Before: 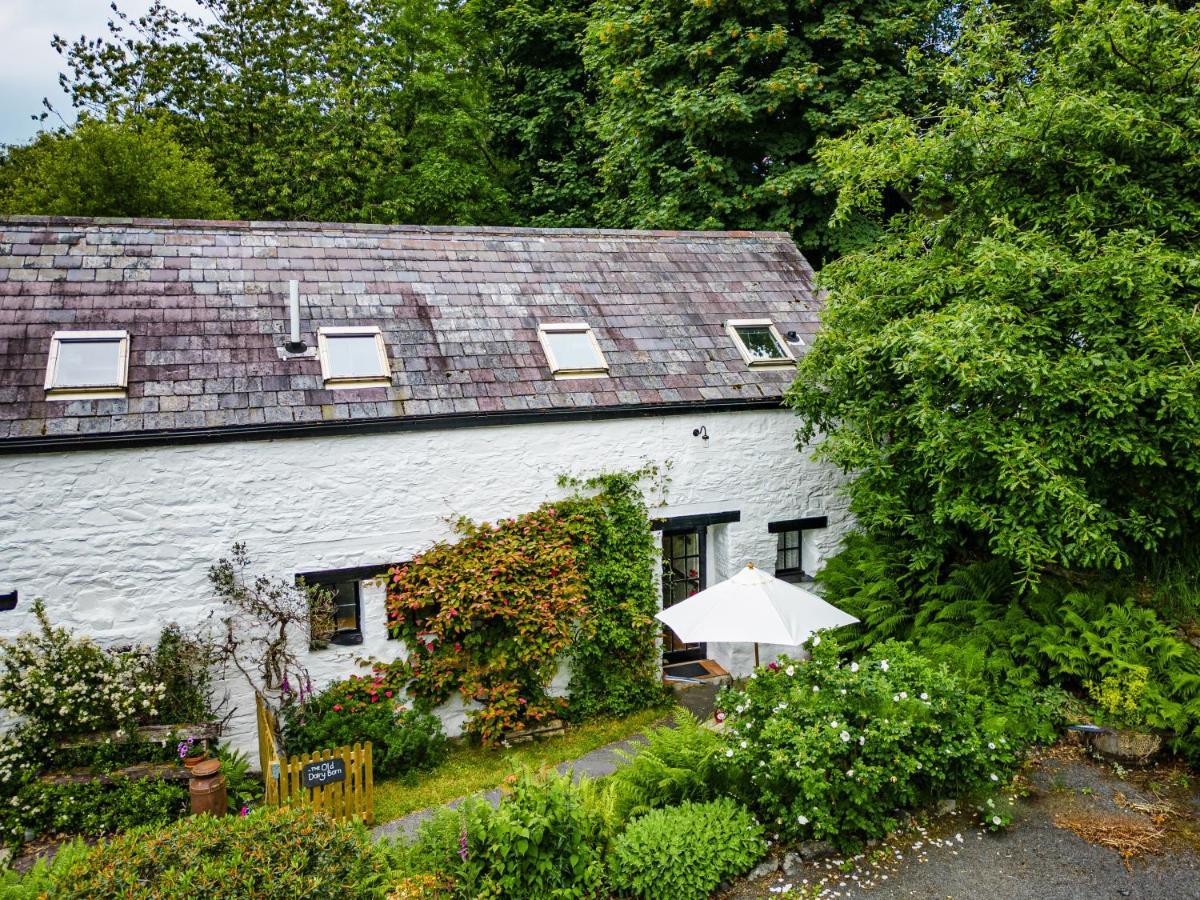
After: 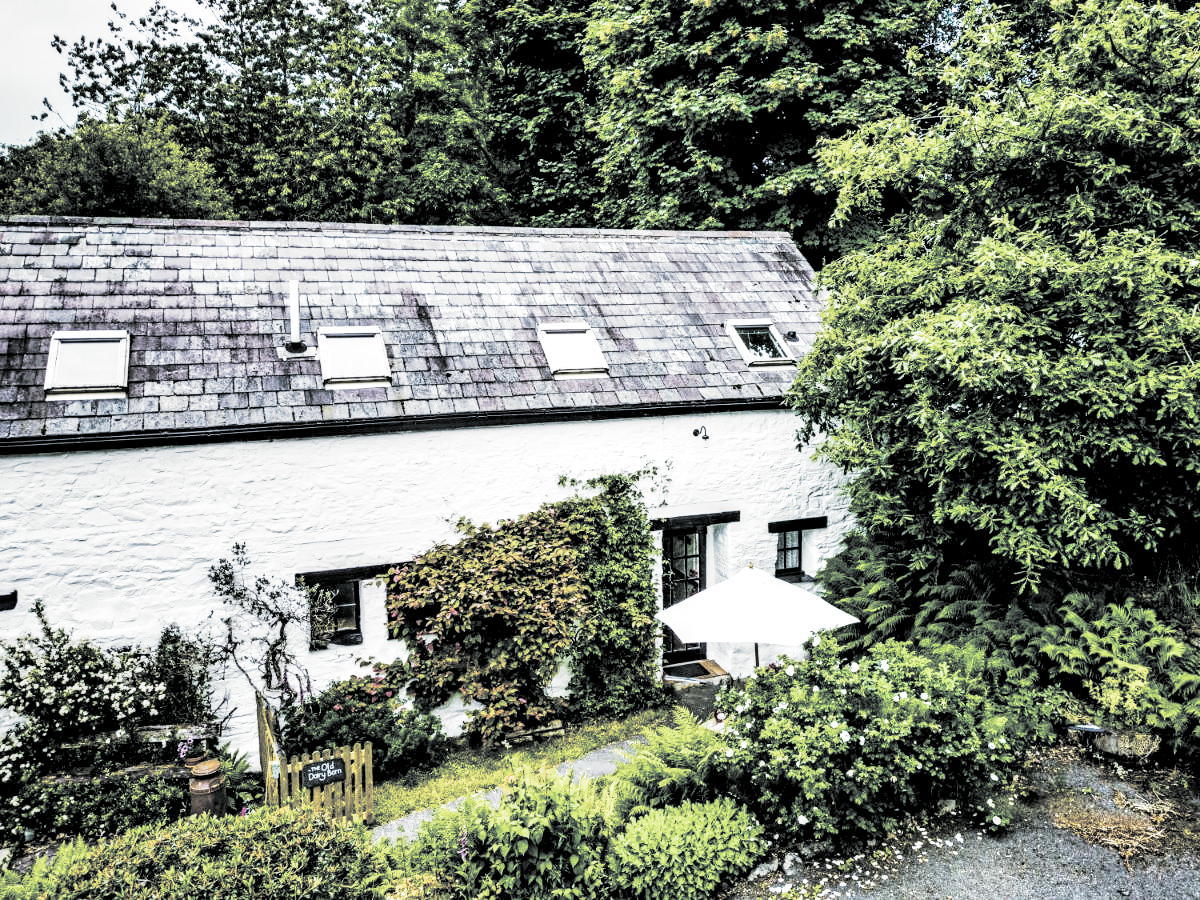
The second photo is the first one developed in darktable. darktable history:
sigmoid: contrast 1.7, skew -0.2, preserve hue 0%, red attenuation 0.1, red rotation 0.035, green attenuation 0.1, green rotation -0.017, blue attenuation 0.15, blue rotation -0.052, base primaries Rec2020
color balance rgb: linear chroma grading › global chroma 25%, perceptual saturation grading › global saturation 45%, perceptual saturation grading › highlights -50%, perceptual saturation grading › shadows 30%, perceptual brilliance grading › global brilliance 18%, global vibrance 40%
split-toning: shadows › hue 190.8°, shadows › saturation 0.05, highlights › hue 54°, highlights › saturation 0.05, compress 0%
shadows and highlights: low approximation 0.01, soften with gaussian
color correction: saturation 0.57
white balance: red 0.926, green 1.003, blue 1.133
local contrast: detail 135%, midtone range 0.75
exposure: exposure 0.6 EV, compensate highlight preservation false
